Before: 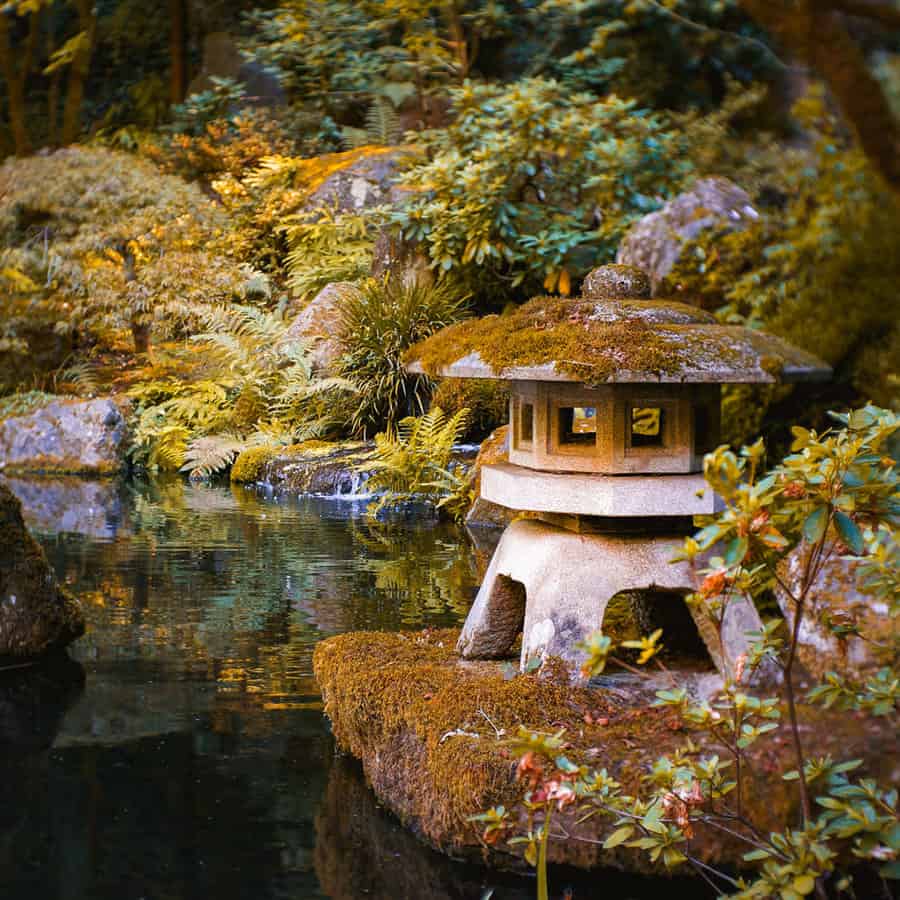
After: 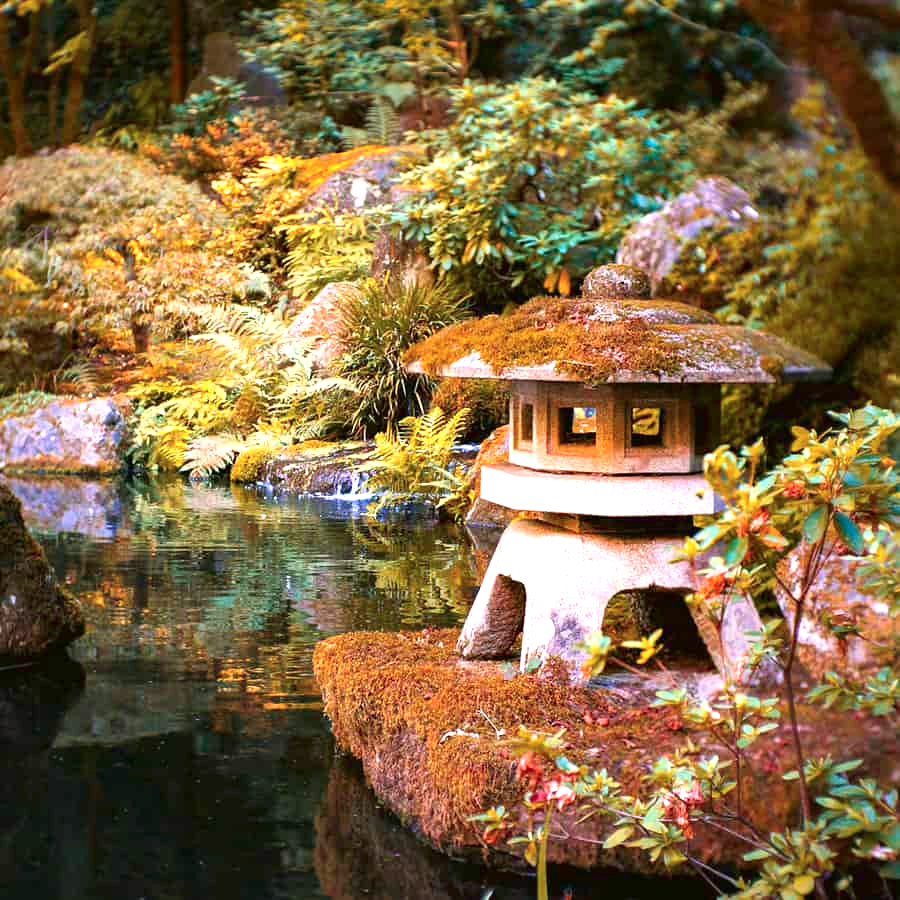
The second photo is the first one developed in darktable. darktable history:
exposure: black level correction 0, exposure 0.95 EV, compensate exposure bias true, compensate highlight preservation false
tone curve: curves: ch0 [(0, 0) (0.059, 0.027) (0.162, 0.125) (0.304, 0.279) (0.547, 0.532) (0.828, 0.815) (1, 0.983)]; ch1 [(0, 0) (0.23, 0.166) (0.34, 0.298) (0.371, 0.334) (0.435, 0.408) (0.477, 0.469) (0.499, 0.498) (0.529, 0.544) (0.559, 0.587) (0.743, 0.798) (1, 1)]; ch2 [(0, 0) (0.431, 0.414) (0.498, 0.503) (0.524, 0.531) (0.568, 0.567) (0.6, 0.597) (0.643, 0.631) (0.74, 0.721) (1, 1)], color space Lab, independent channels, preserve colors none
